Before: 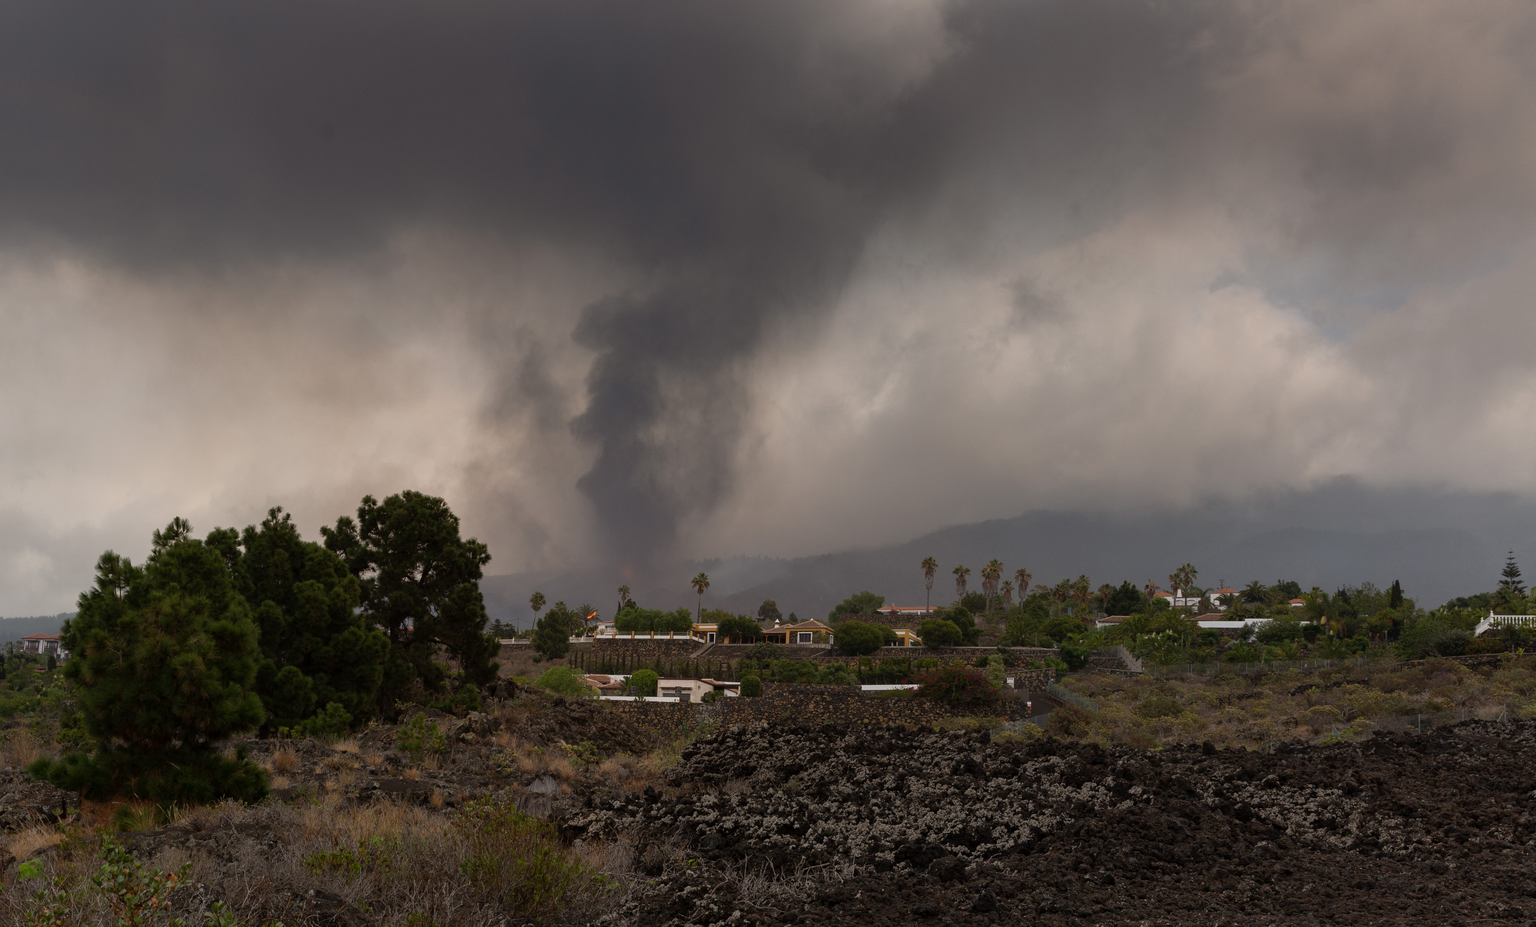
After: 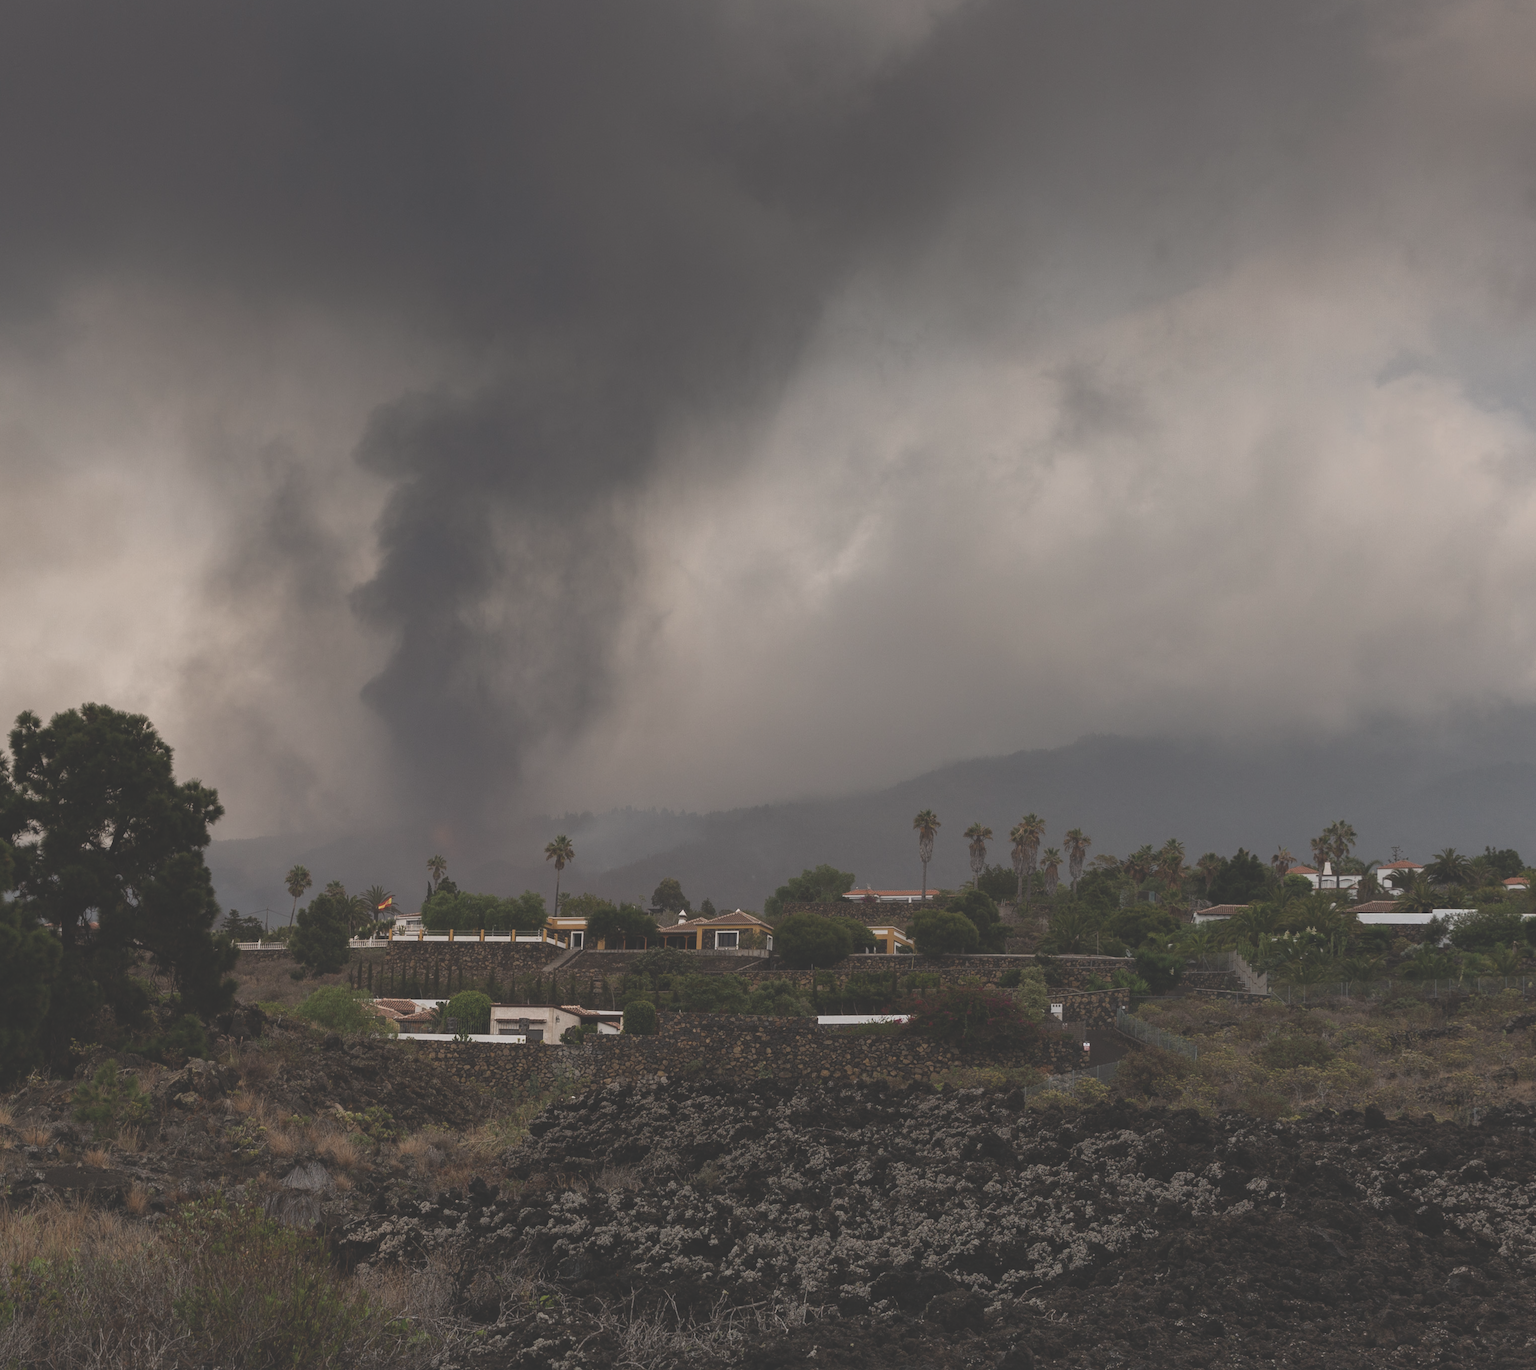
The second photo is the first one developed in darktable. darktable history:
color correction: saturation 0.8
crop and rotate: left 22.918%, top 5.629%, right 14.711%, bottom 2.247%
exposure: black level correction -0.03, compensate highlight preservation false
white balance: emerald 1
